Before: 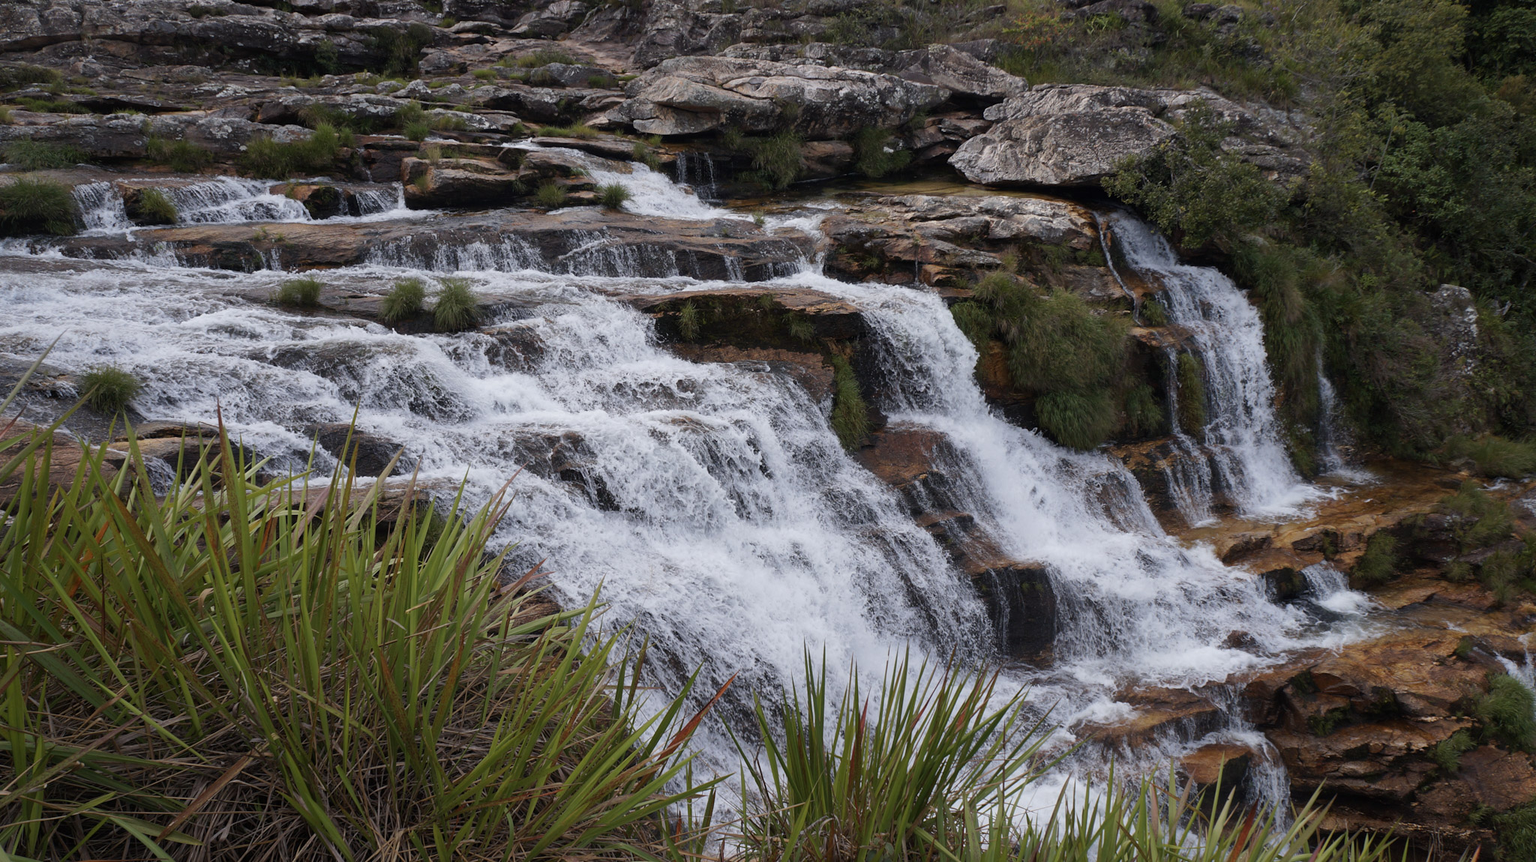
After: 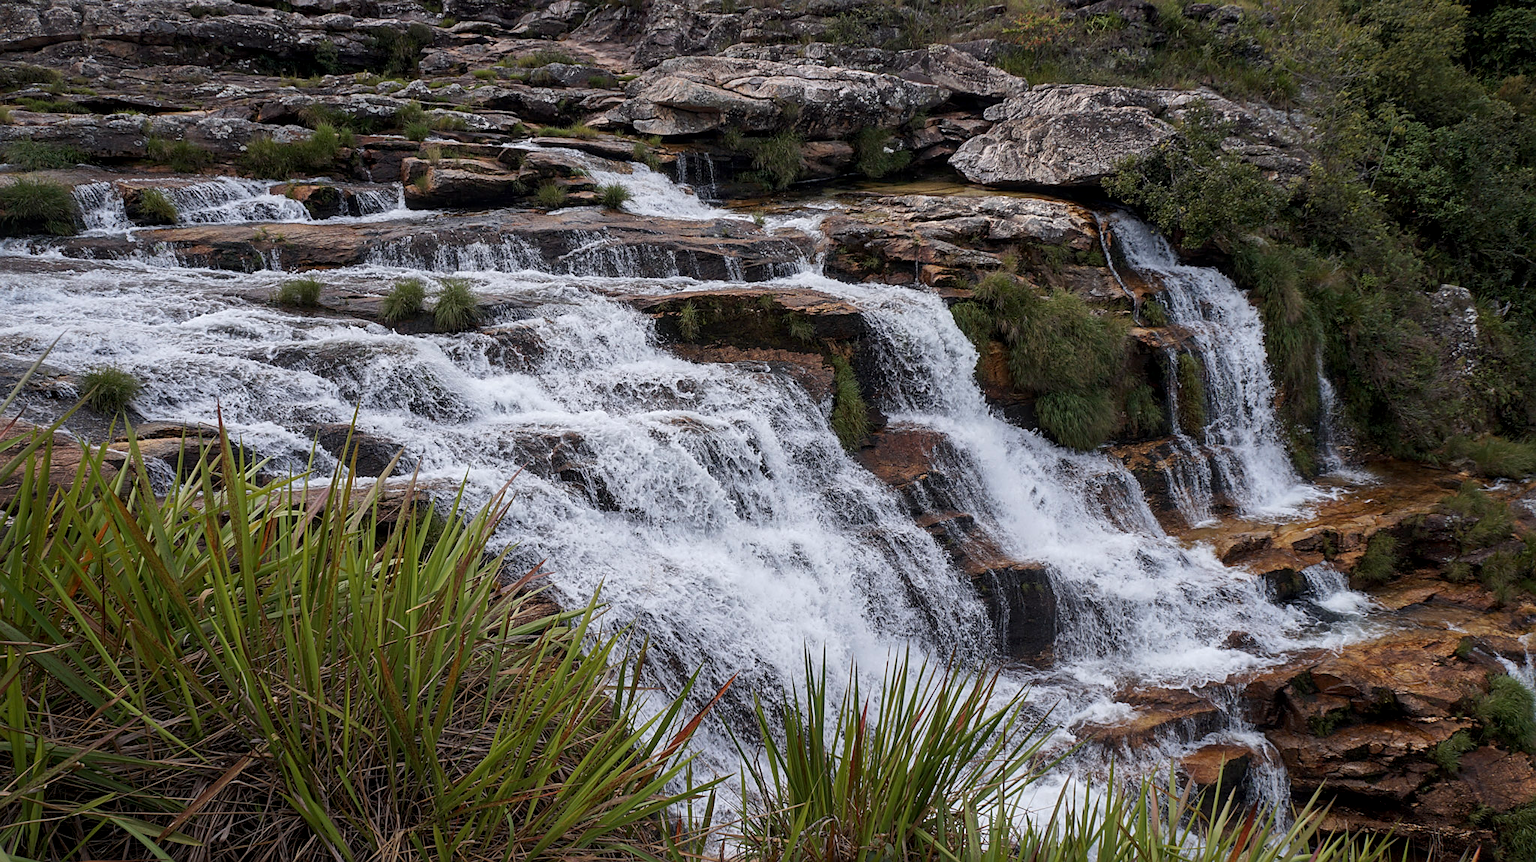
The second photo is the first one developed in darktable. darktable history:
sharpen: on, module defaults
local contrast: detail 130%
white balance: emerald 1
